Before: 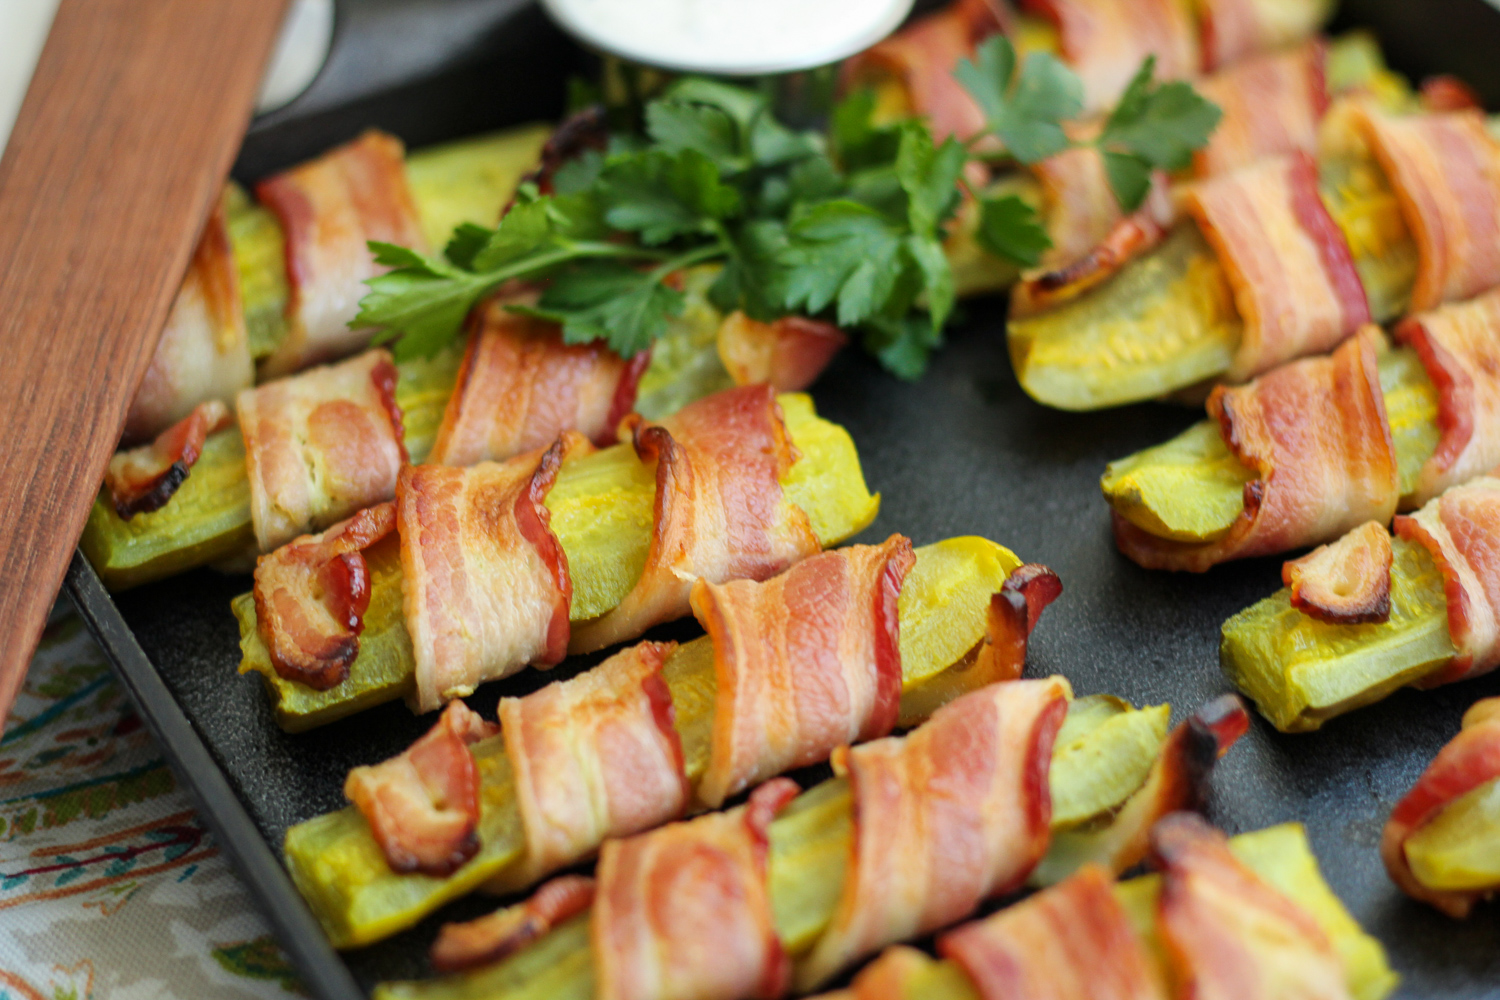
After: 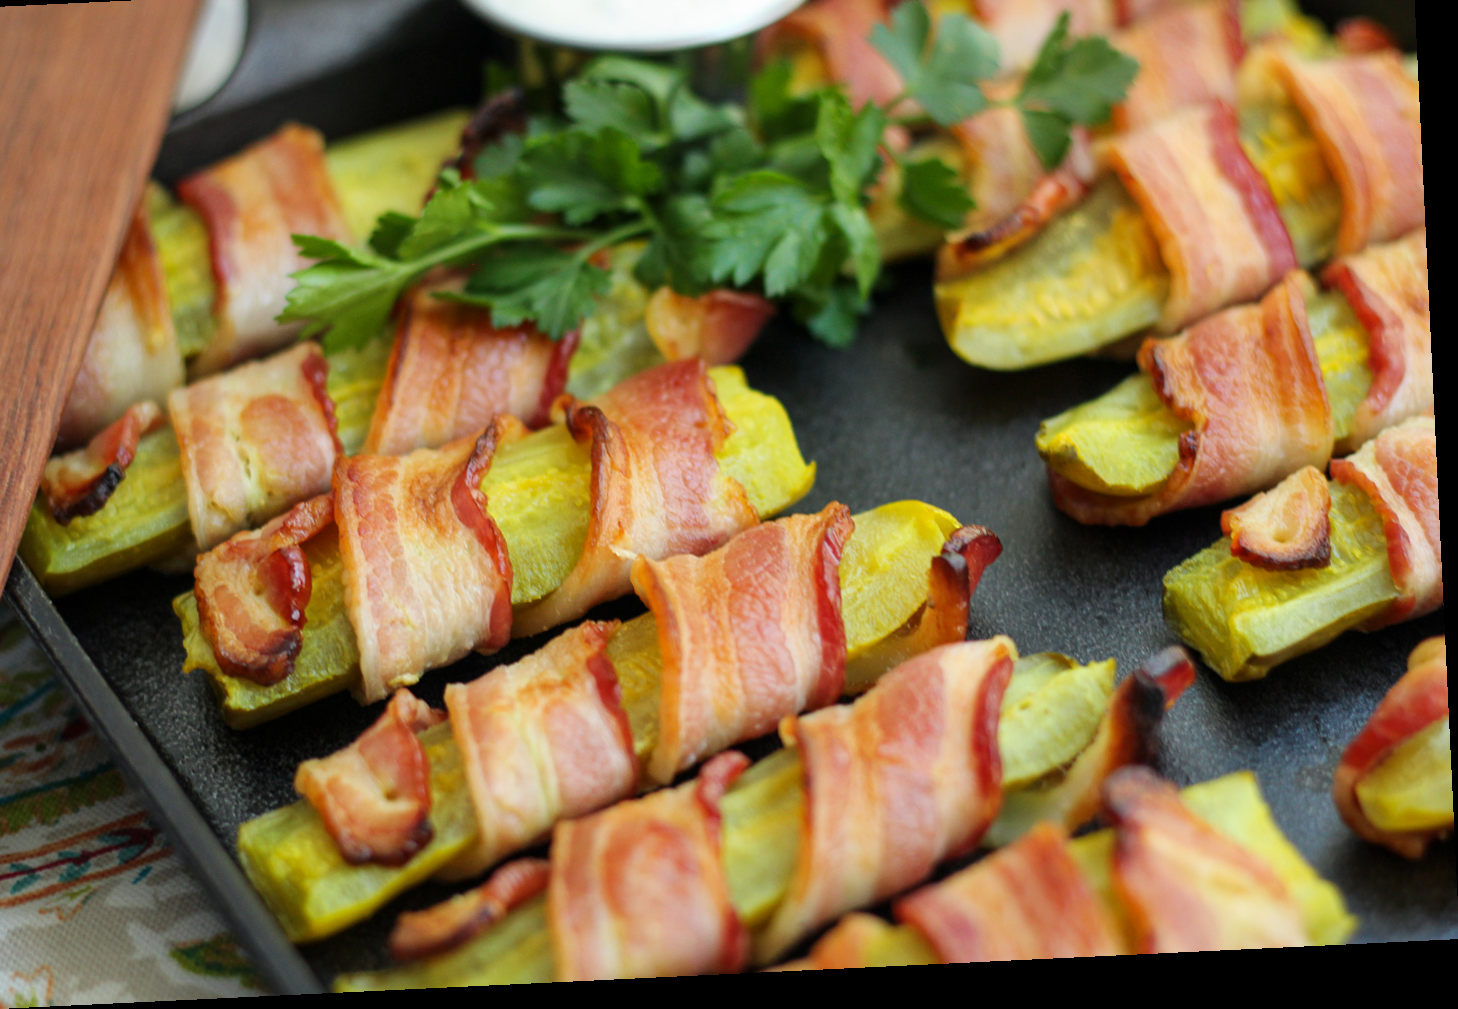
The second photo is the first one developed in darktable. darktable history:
crop and rotate: angle 2.74°, left 5.638%, top 5.699%
